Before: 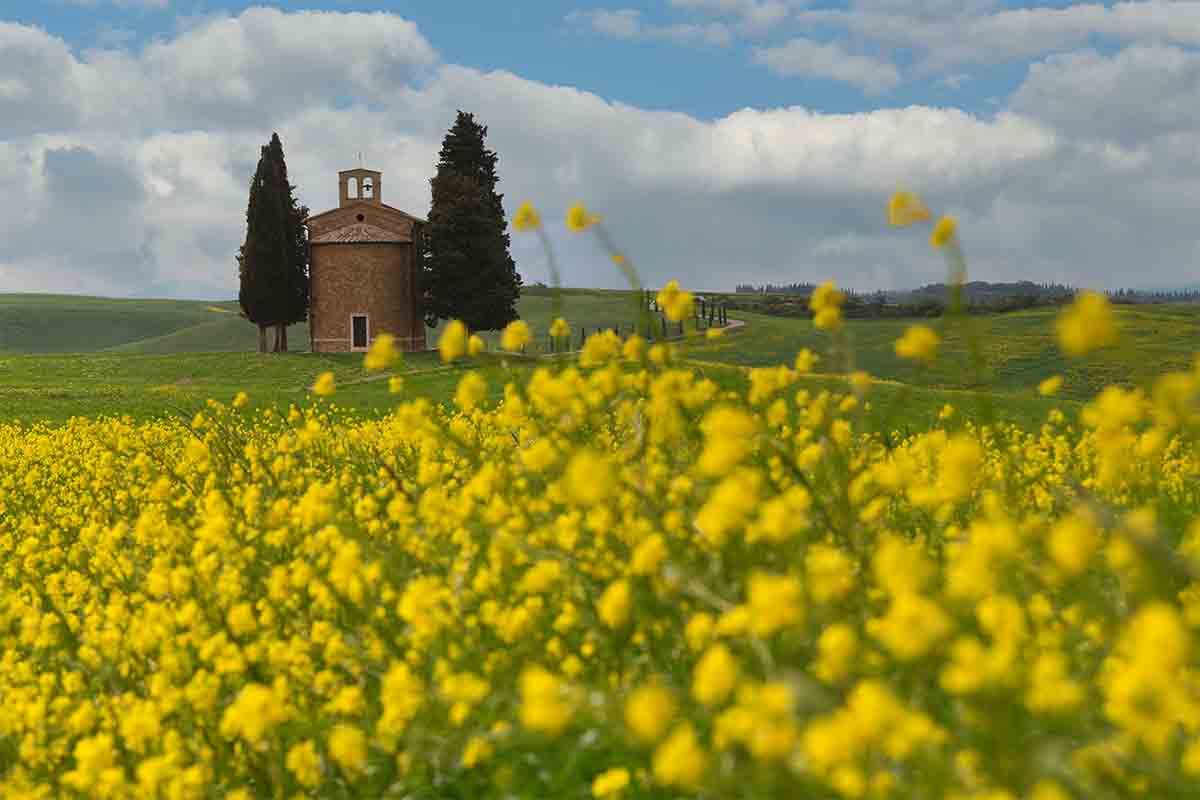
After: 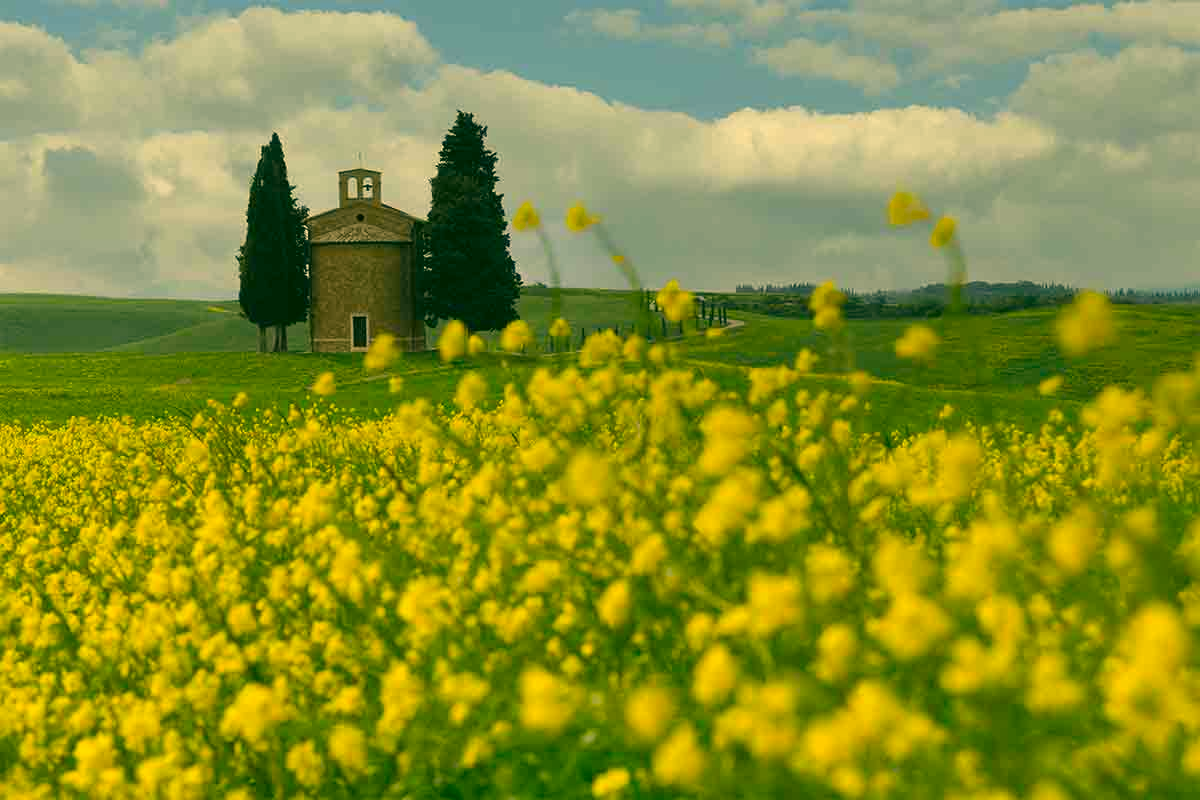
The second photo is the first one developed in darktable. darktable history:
color correction: highlights a* 5.62, highlights b* 33.73, shadows a* -25.82, shadows b* 3.94
